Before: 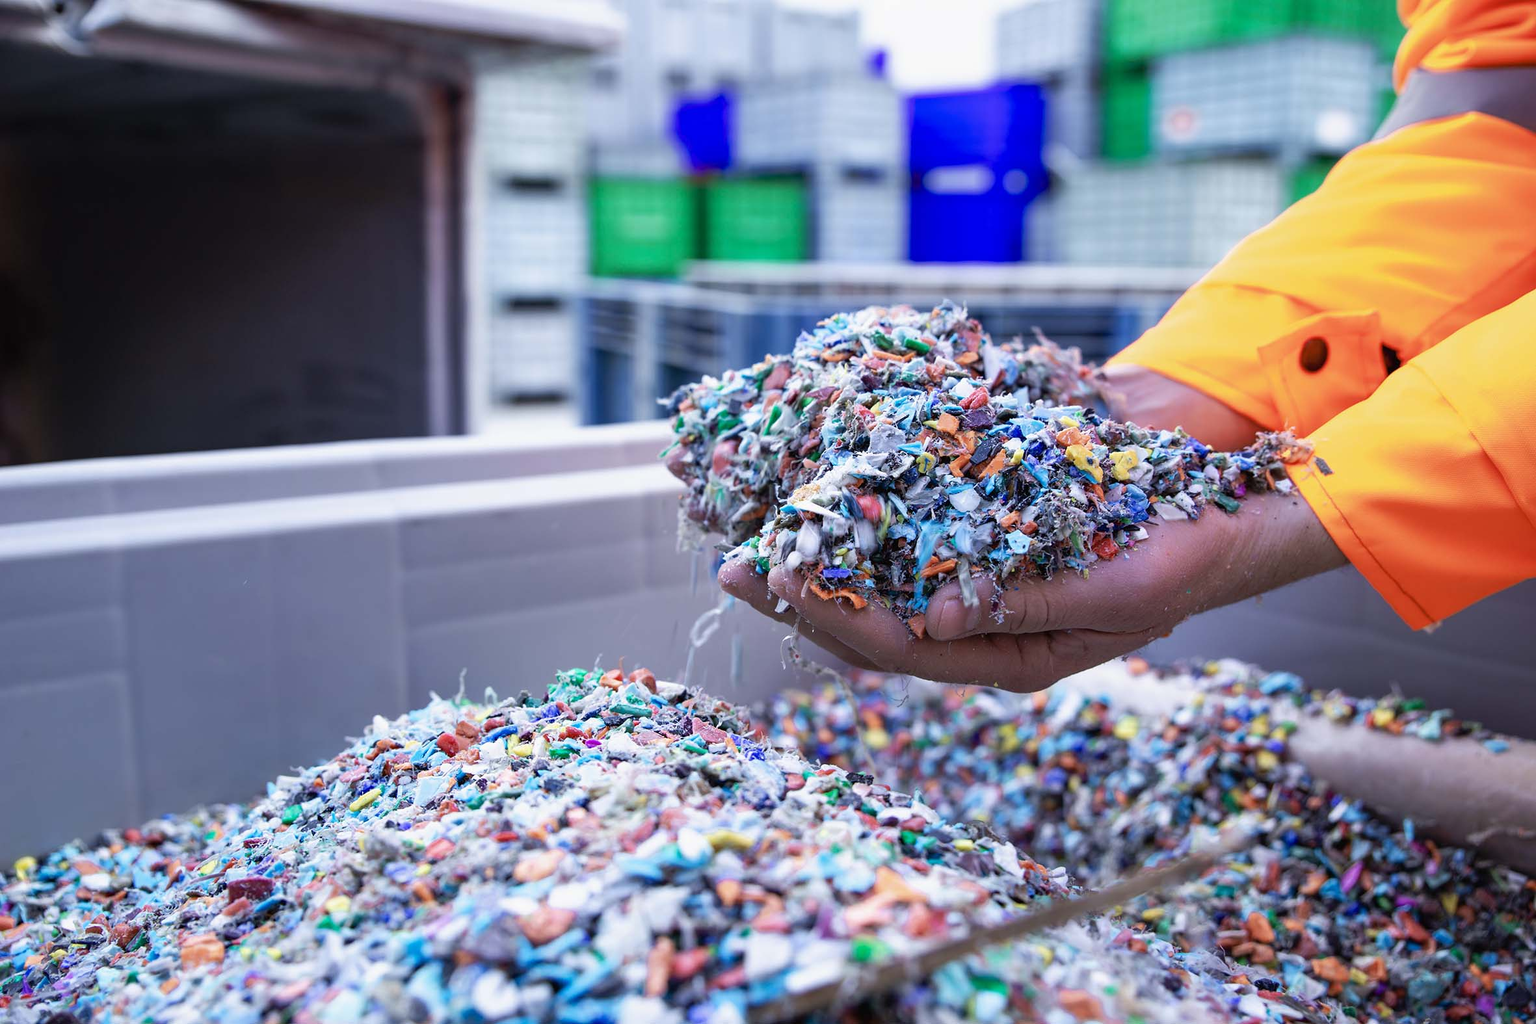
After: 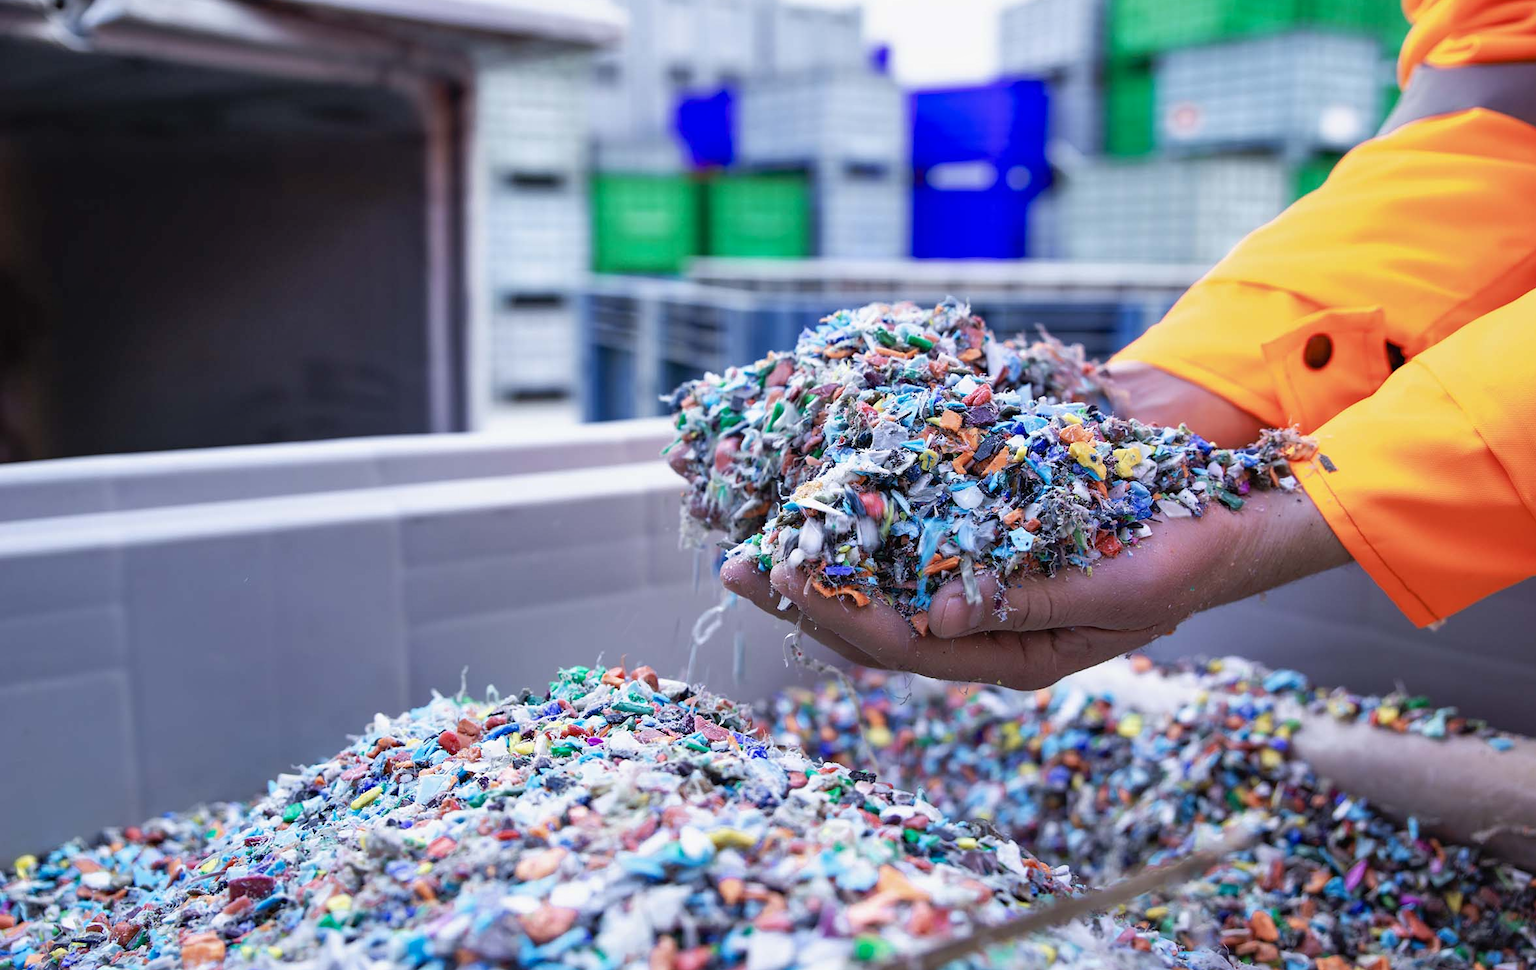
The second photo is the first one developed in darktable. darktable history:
shadows and highlights: shadows 37.27, highlights -28.18, soften with gaussian
crop: top 0.448%, right 0.264%, bottom 5.045%
